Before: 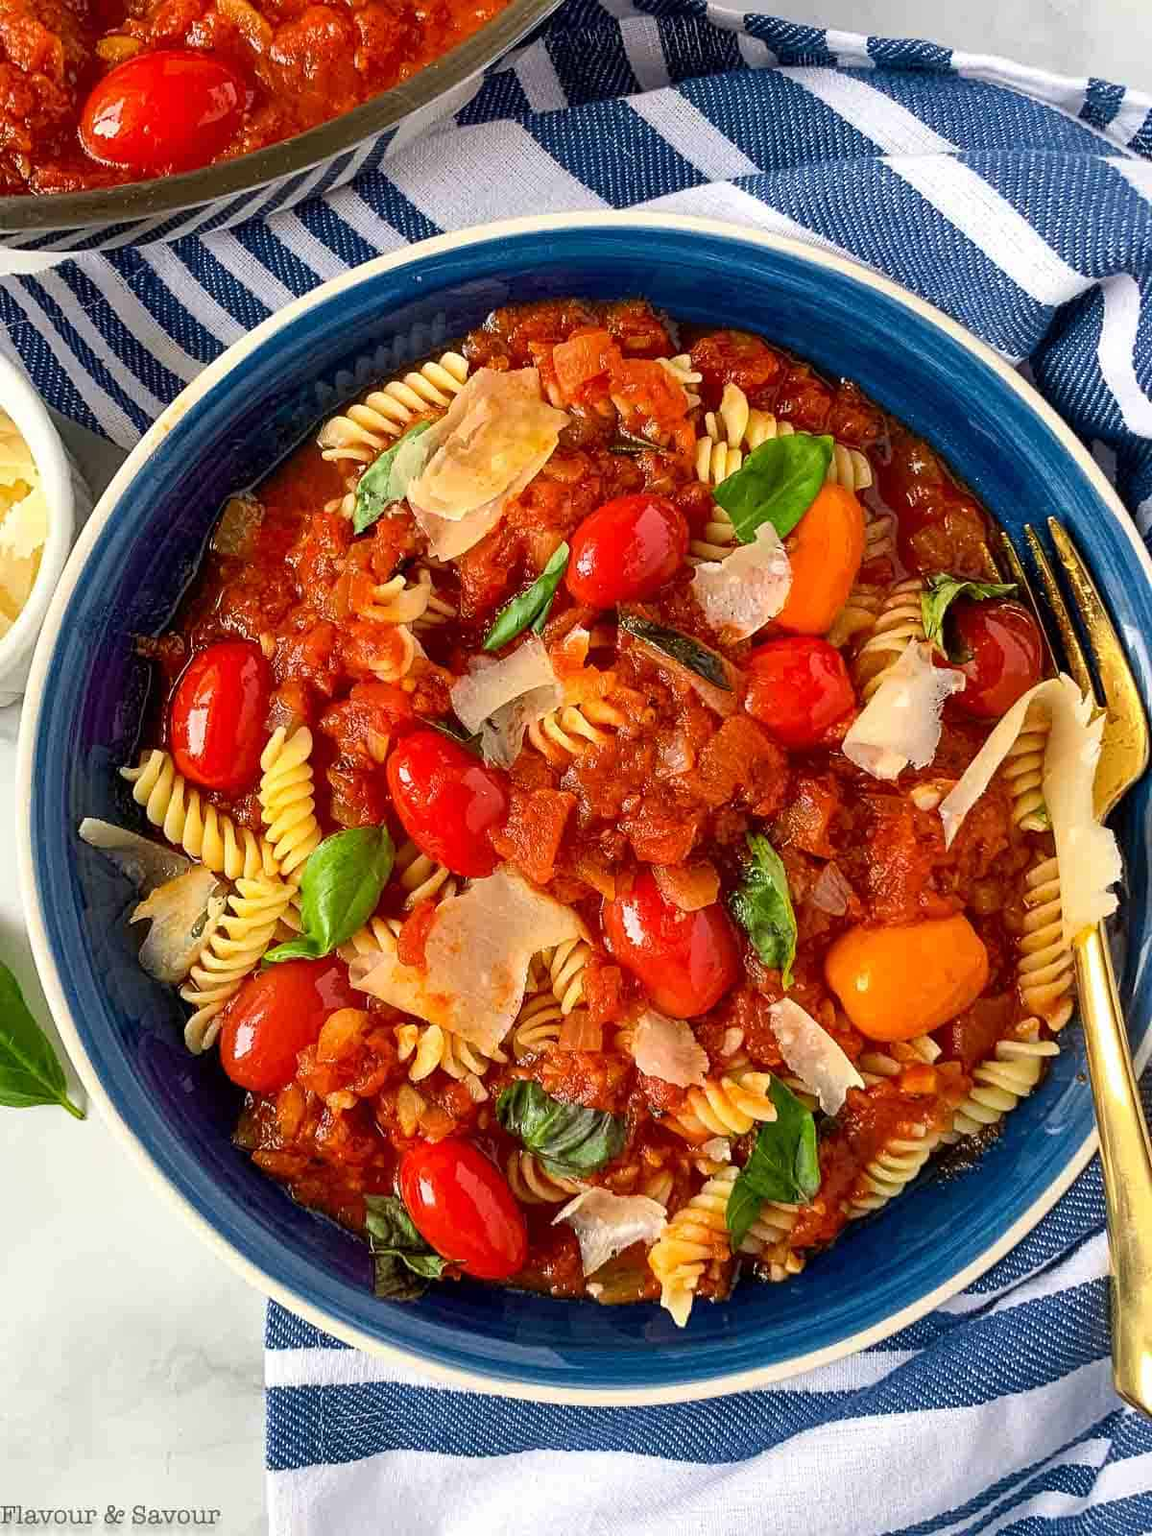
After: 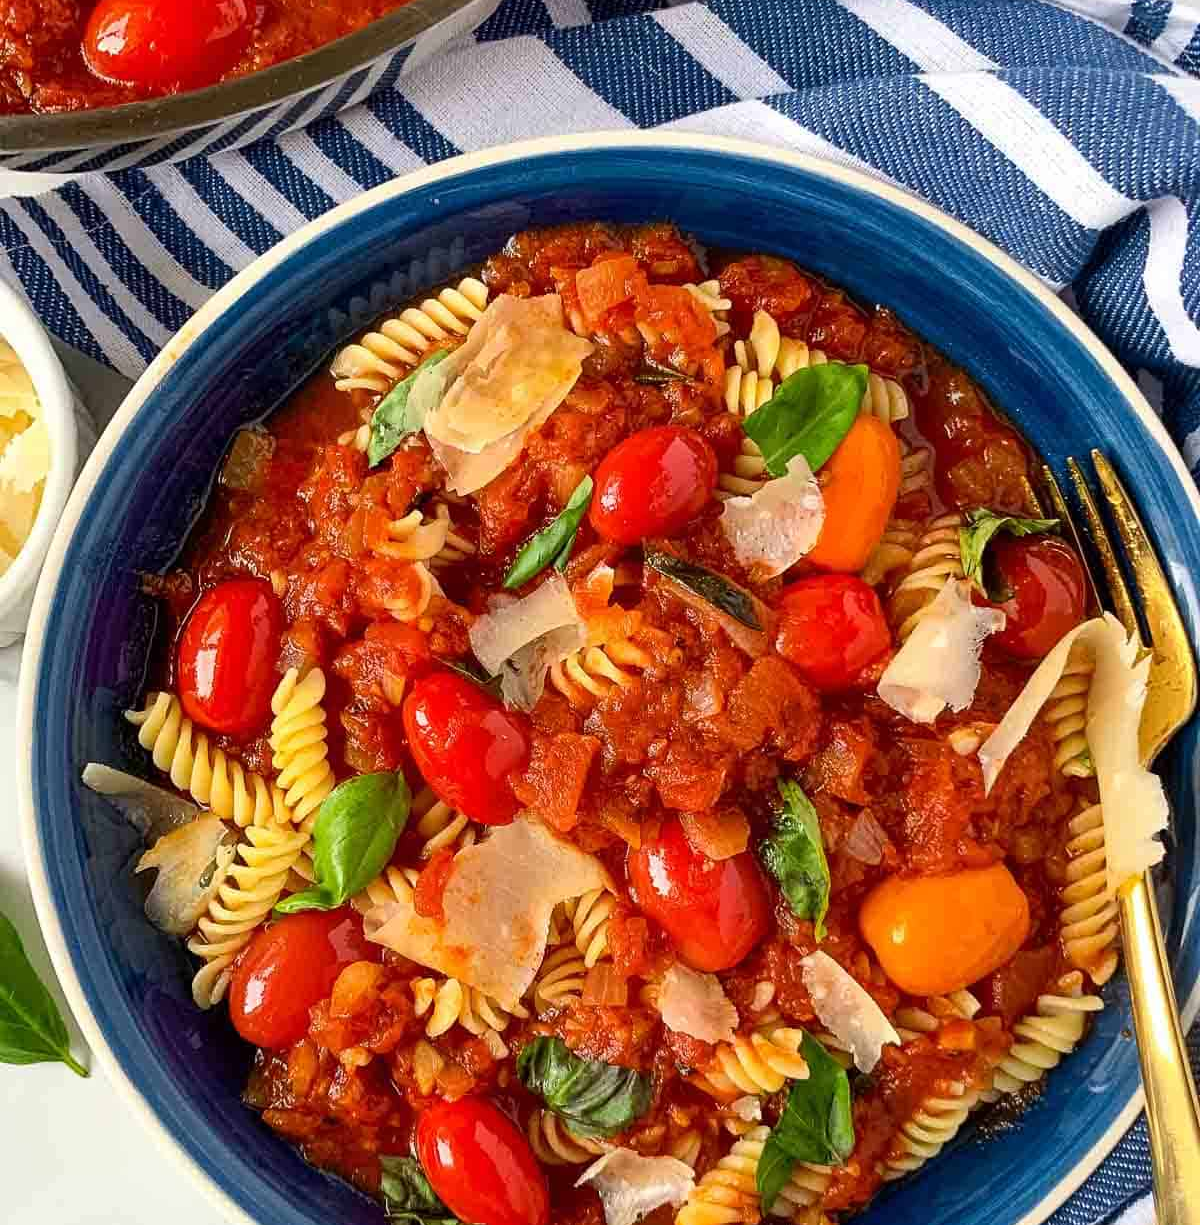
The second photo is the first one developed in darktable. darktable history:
crop: top 5.585%, bottom 17.792%
